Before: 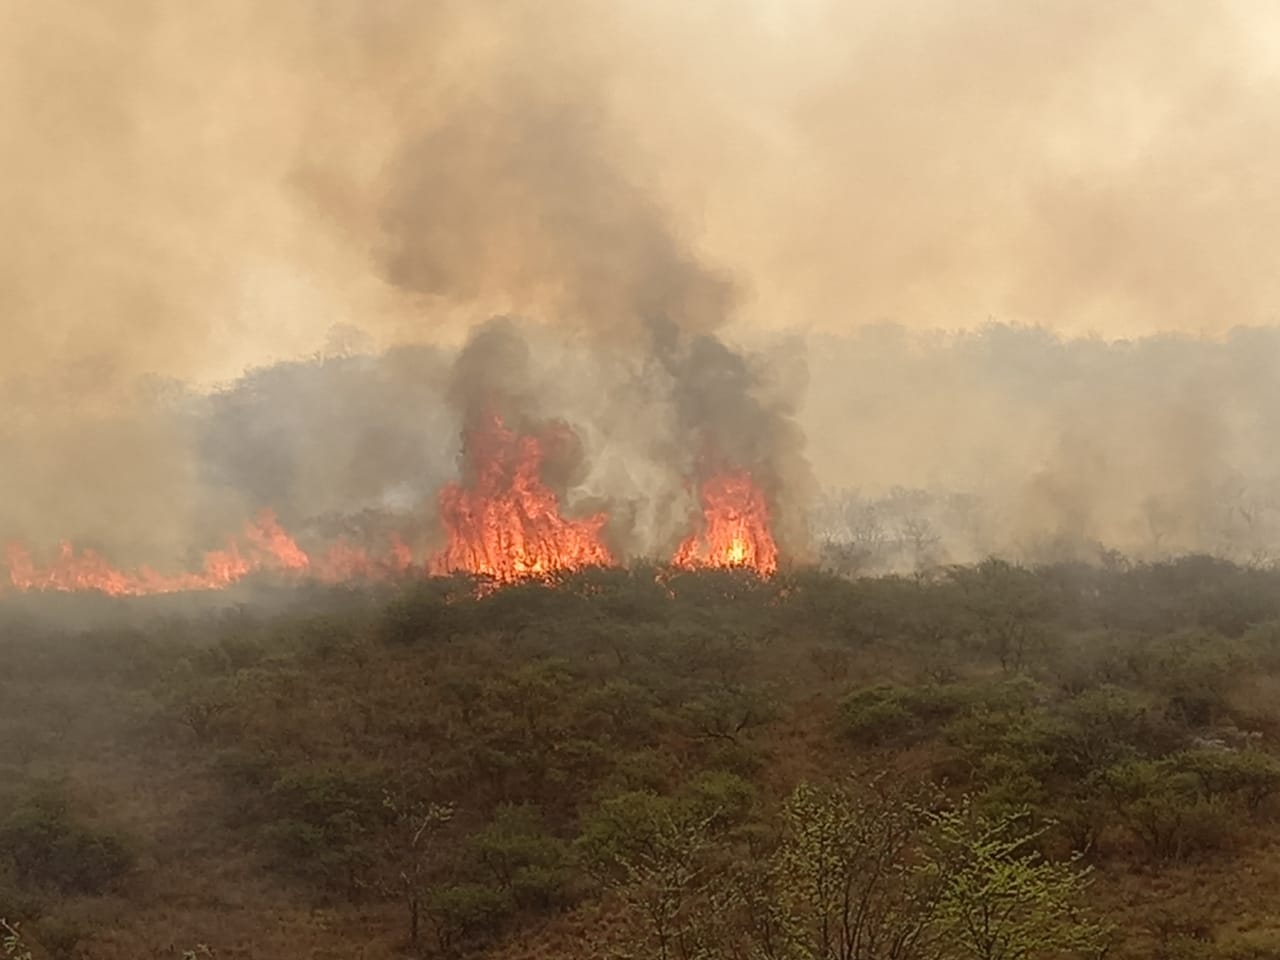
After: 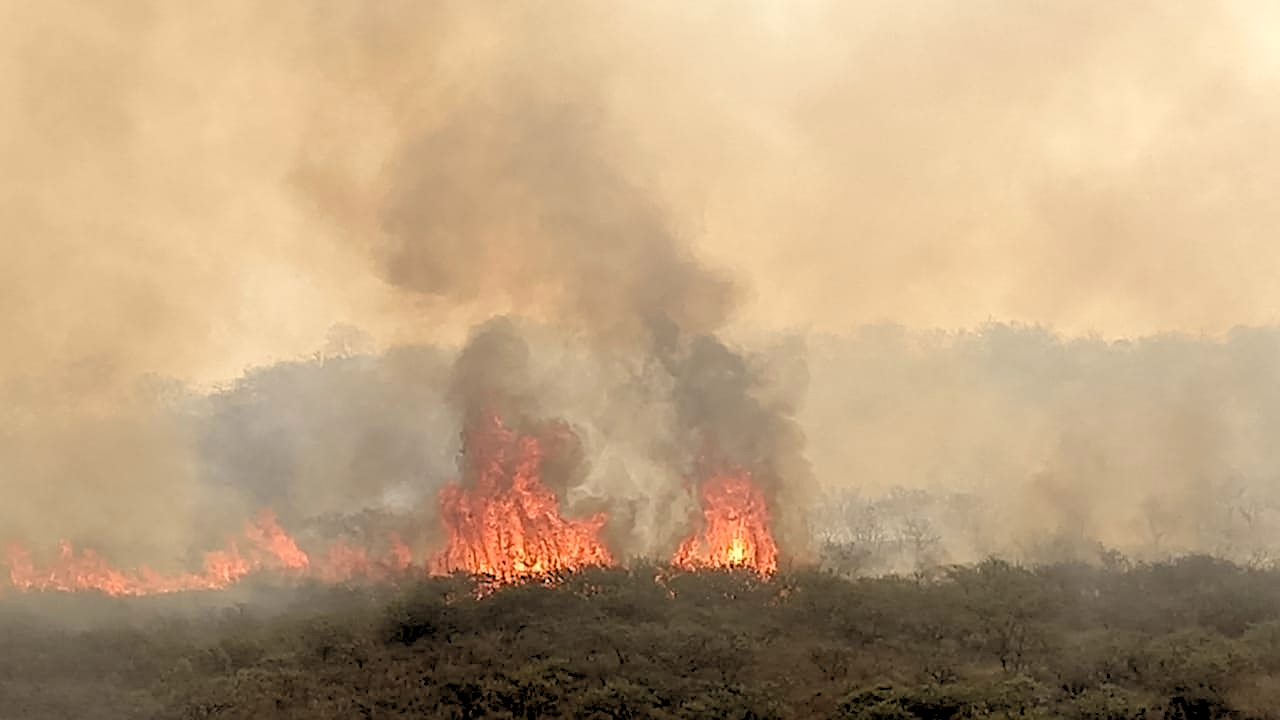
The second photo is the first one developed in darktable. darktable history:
exposure: compensate highlight preservation false
rgb levels: levels [[0.029, 0.461, 0.922], [0, 0.5, 1], [0, 0.5, 1]]
crop: bottom 24.967%
sharpen: on, module defaults
